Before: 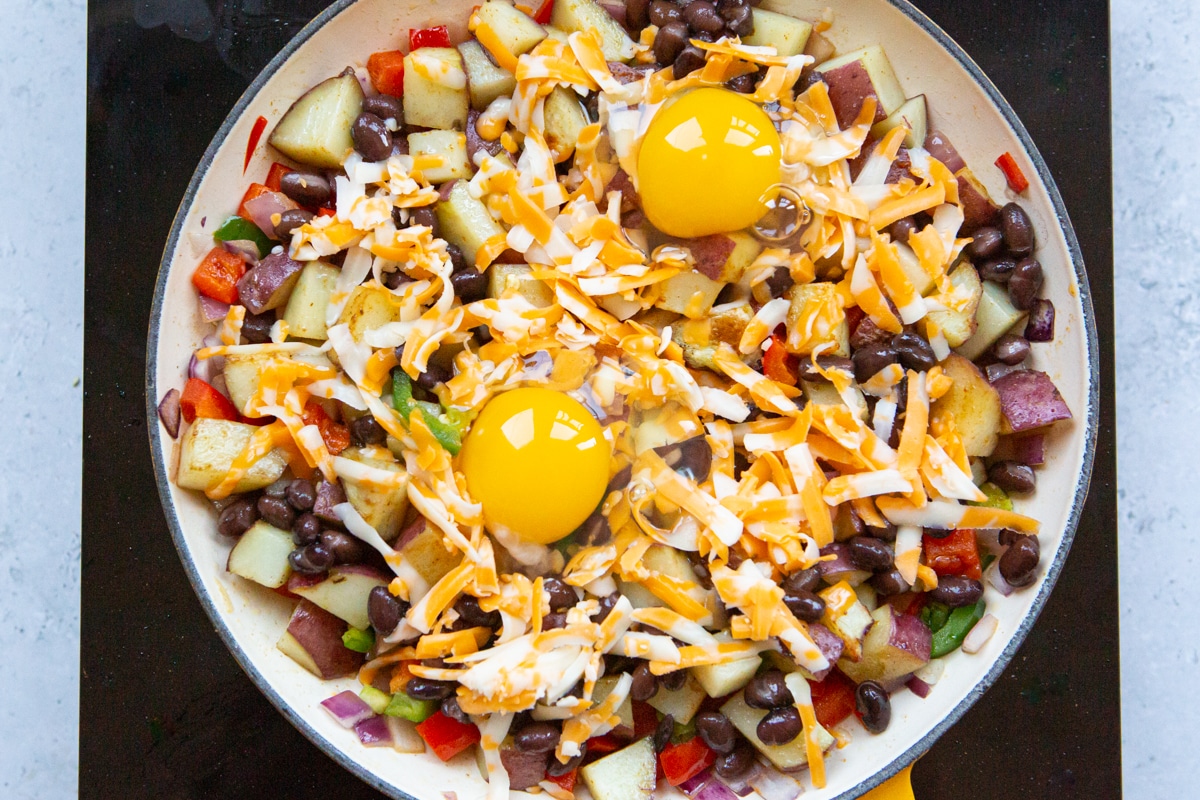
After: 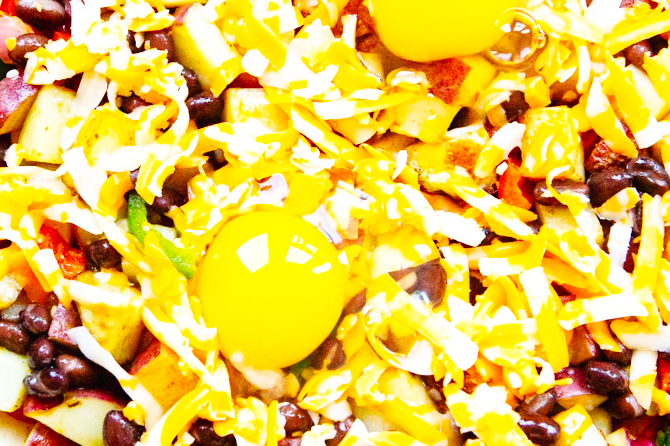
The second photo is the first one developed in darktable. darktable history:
crop and rotate: left 22.13%, top 22.054%, right 22.026%, bottom 22.102%
base curve: curves: ch0 [(0, 0.003) (0.001, 0.002) (0.006, 0.004) (0.02, 0.022) (0.048, 0.086) (0.094, 0.234) (0.162, 0.431) (0.258, 0.629) (0.385, 0.8) (0.548, 0.918) (0.751, 0.988) (1, 1)], preserve colors none
color balance rgb: perceptual saturation grading › global saturation 30%, global vibrance 10%
